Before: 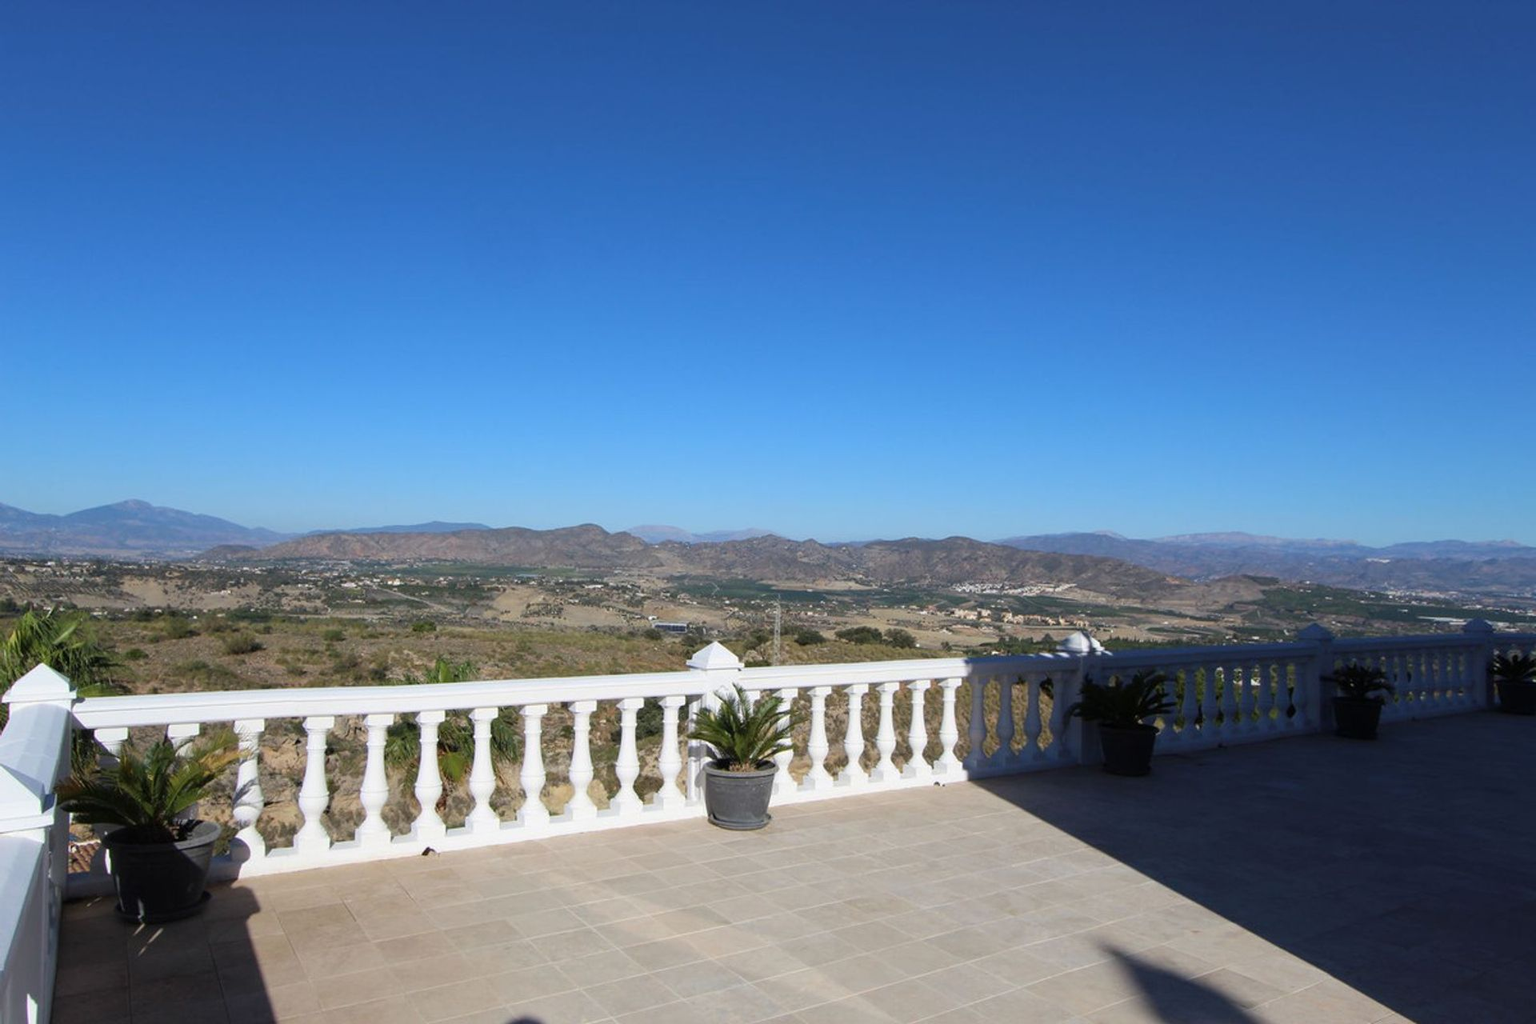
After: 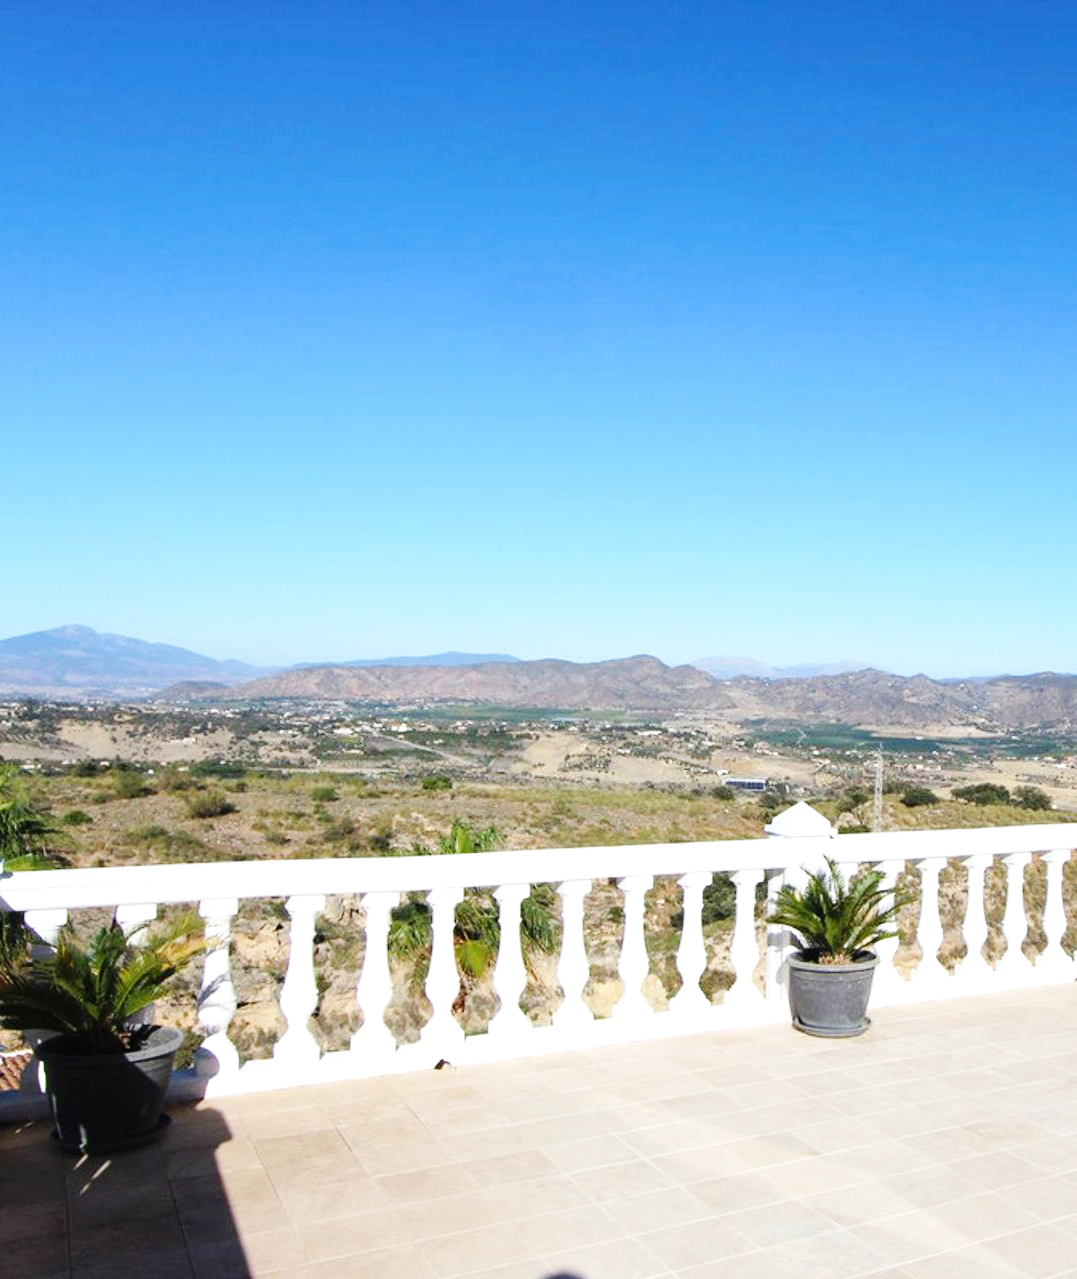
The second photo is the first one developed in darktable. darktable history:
crop: left 4.87%, right 39.007%
exposure: exposure 0.603 EV, compensate highlight preservation false
base curve: curves: ch0 [(0, 0) (0.032, 0.025) (0.121, 0.166) (0.206, 0.329) (0.605, 0.79) (1, 1)], preserve colors none
